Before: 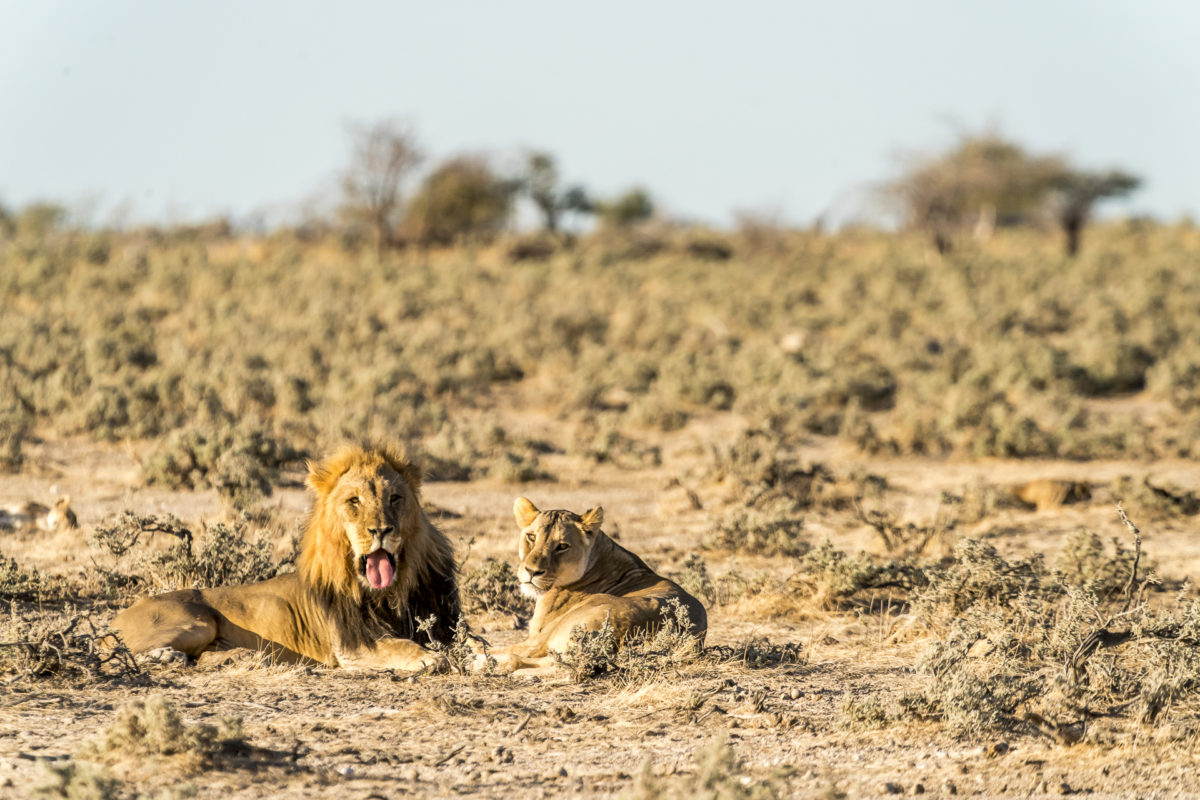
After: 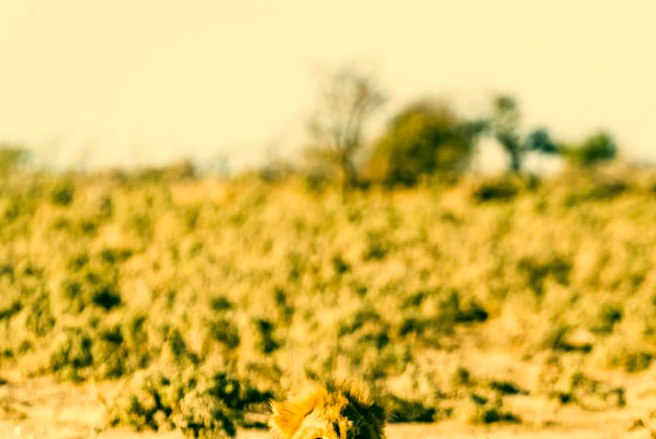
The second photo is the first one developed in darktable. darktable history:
shadows and highlights: shadows 25, highlights -25
sigmoid: contrast 1.7
color correction: highlights a* 5.62, highlights b* 33.57, shadows a* -25.86, shadows b* 4.02
crop and rotate: left 3.047%, top 7.509%, right 42.236%, bottom 37.598%
levels: levels [0.055, 0.477, 0.9]
